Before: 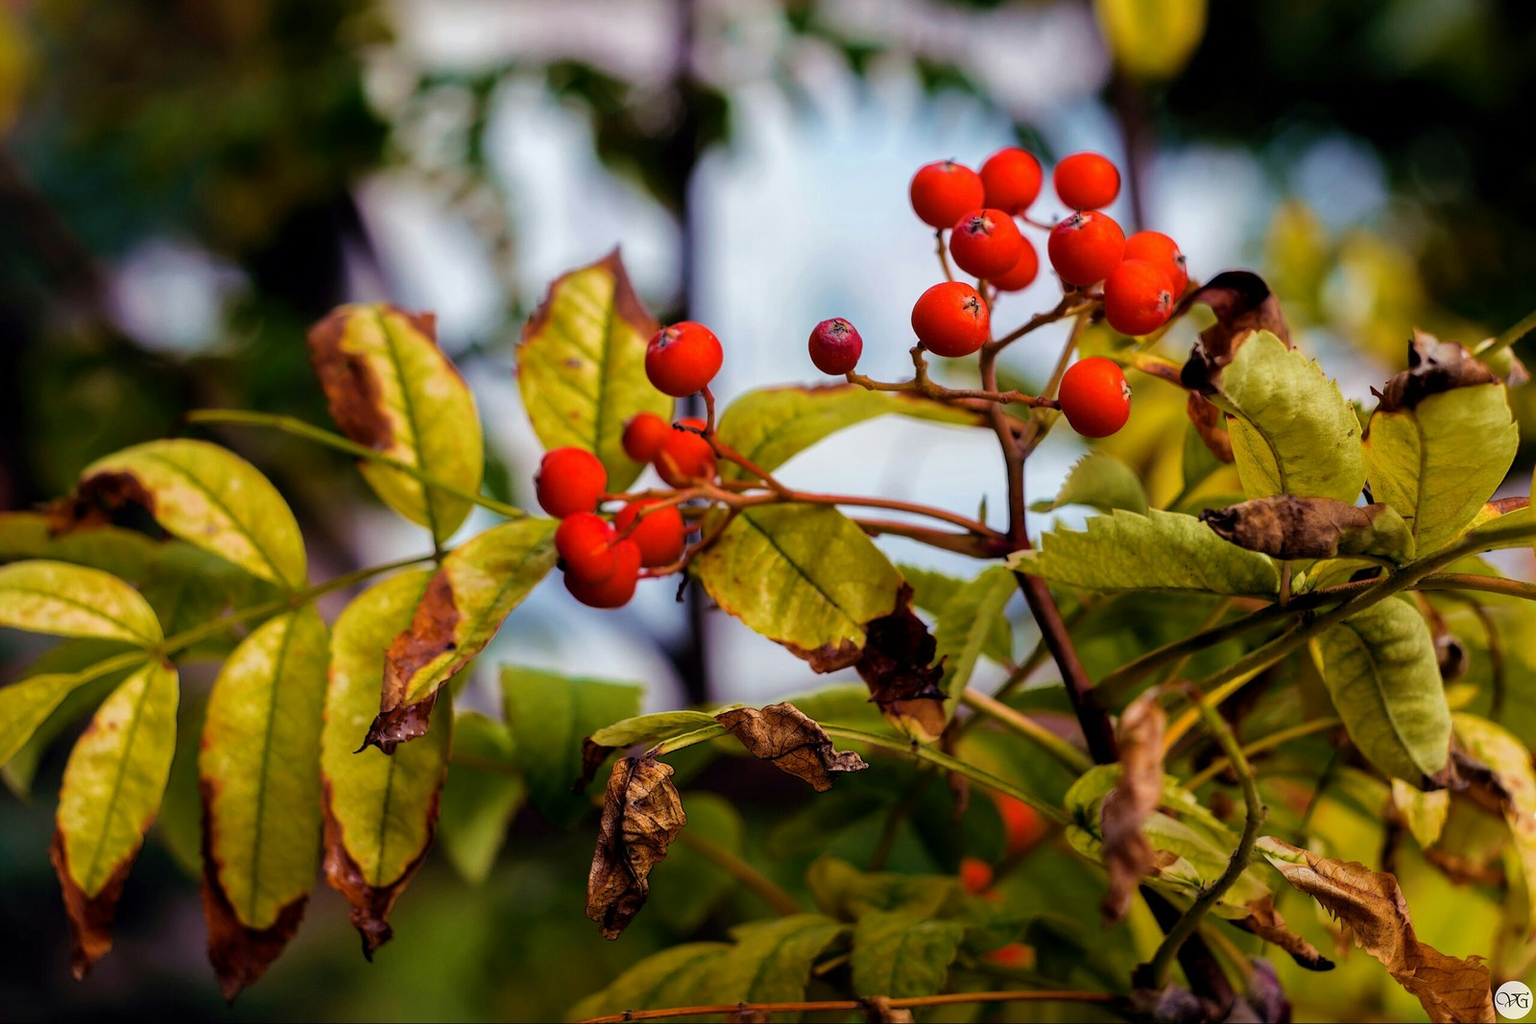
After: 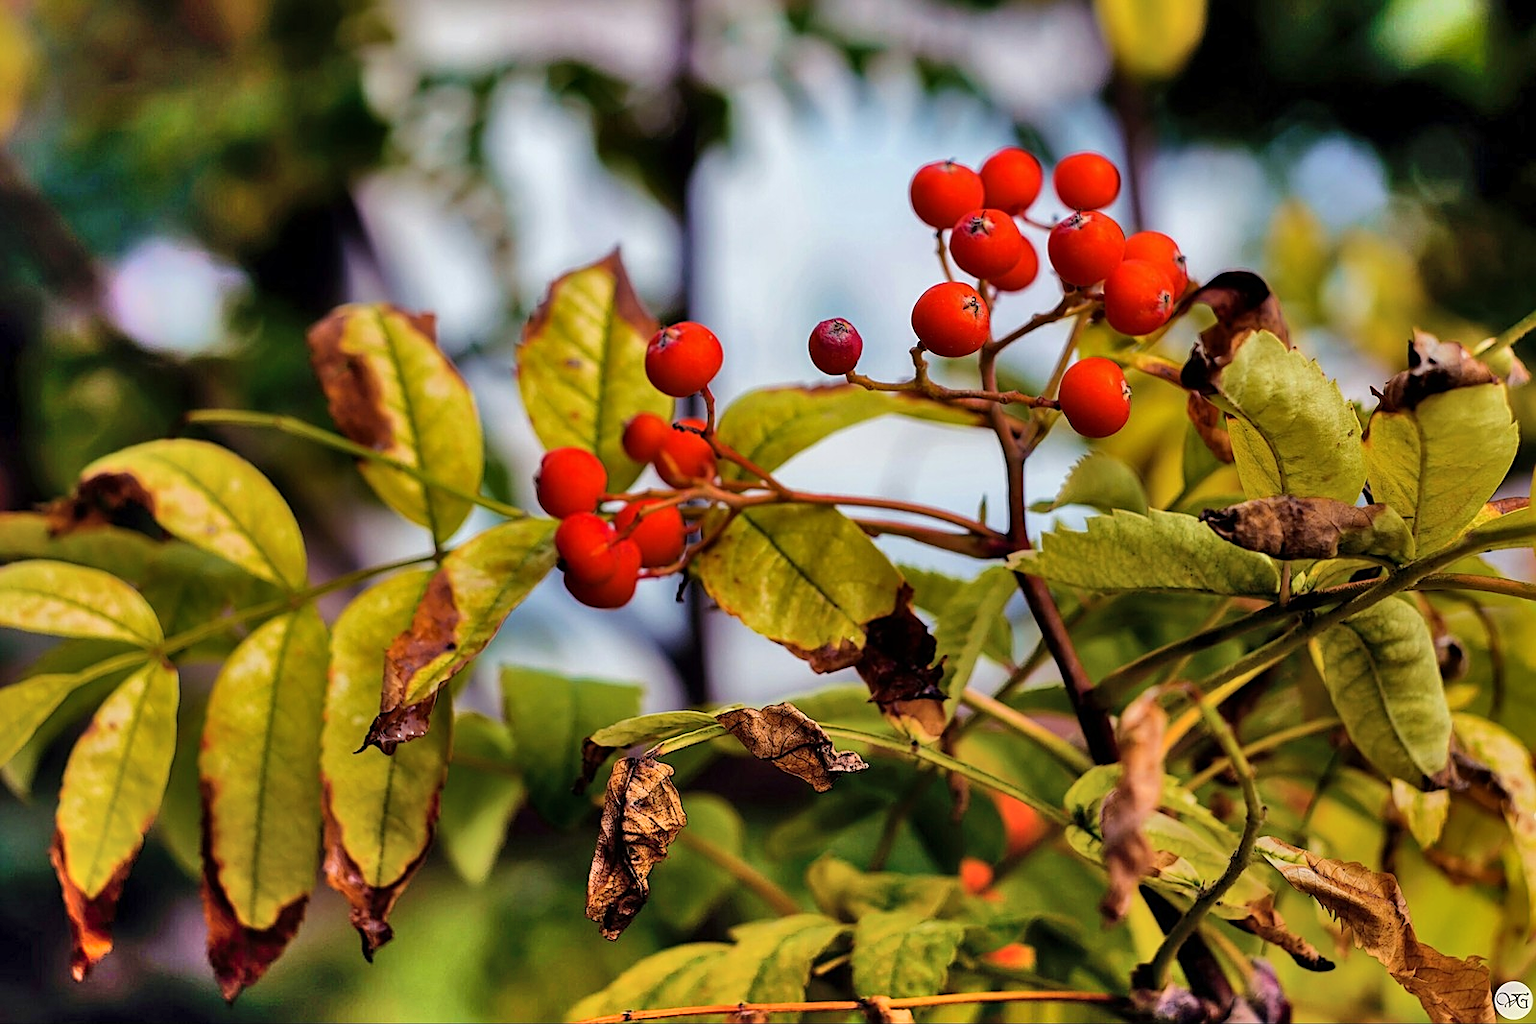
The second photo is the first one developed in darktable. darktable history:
shadows and highlights: shadows 74.04, highlights -25.44, soften with gaussian
sharpen: on, module defaults
